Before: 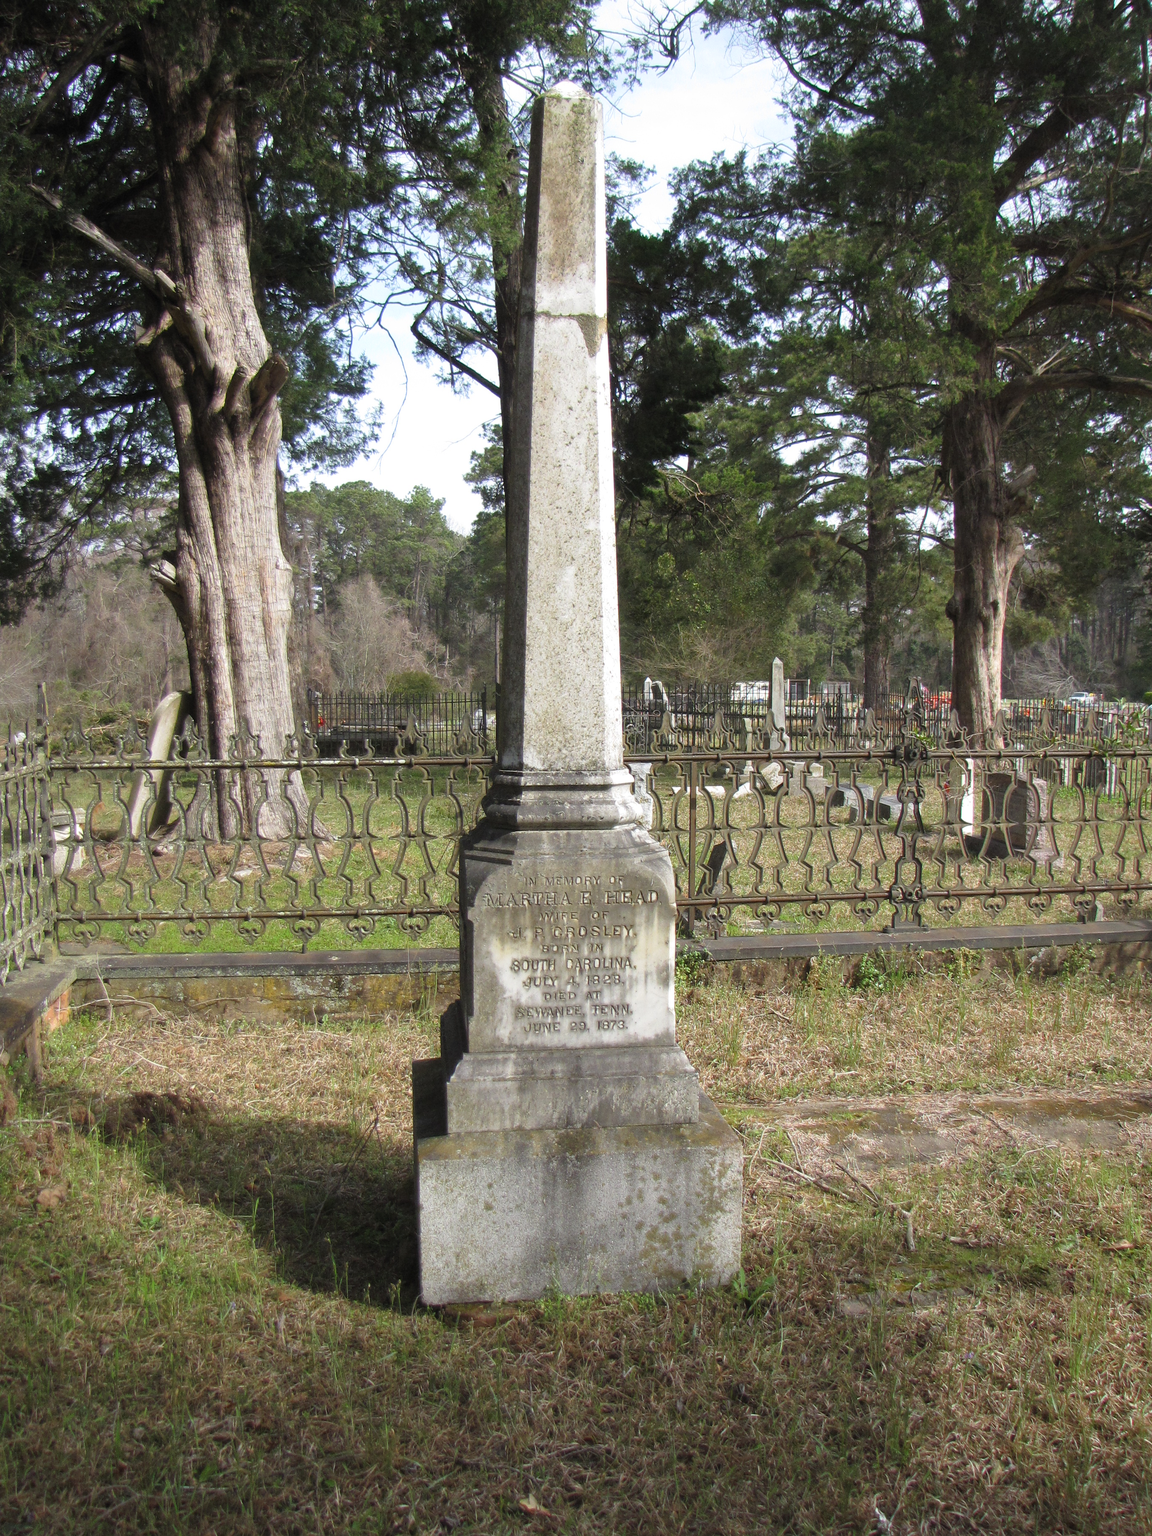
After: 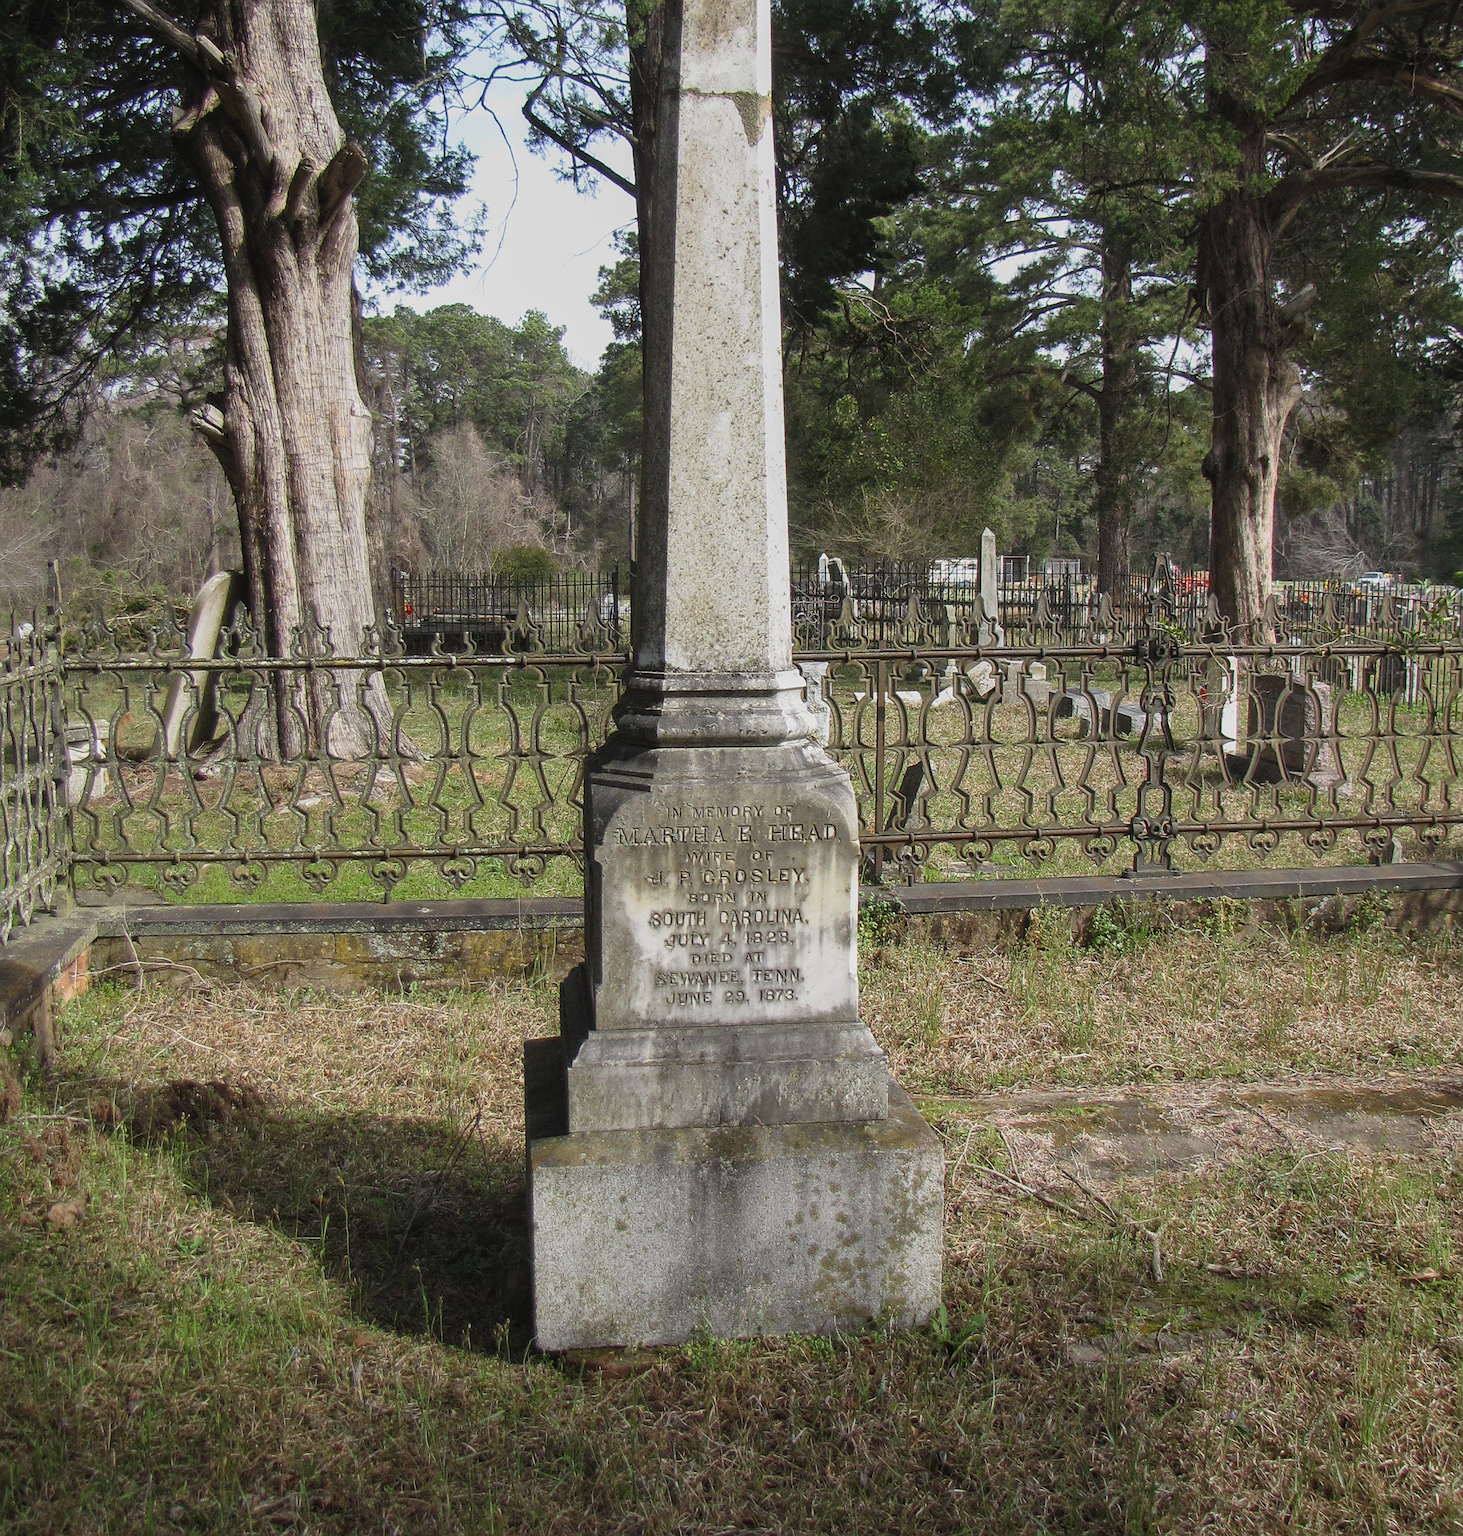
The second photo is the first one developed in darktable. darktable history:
local contrast: detail 110%
contrast brightness saturation: contrast 0.15, brightness 0.05
crop and rotate: top 15.774%, bottom 5.506%
exposure: exposure -0.492 EV, compensate highlight preservation false
sharpen: on, module defaults
